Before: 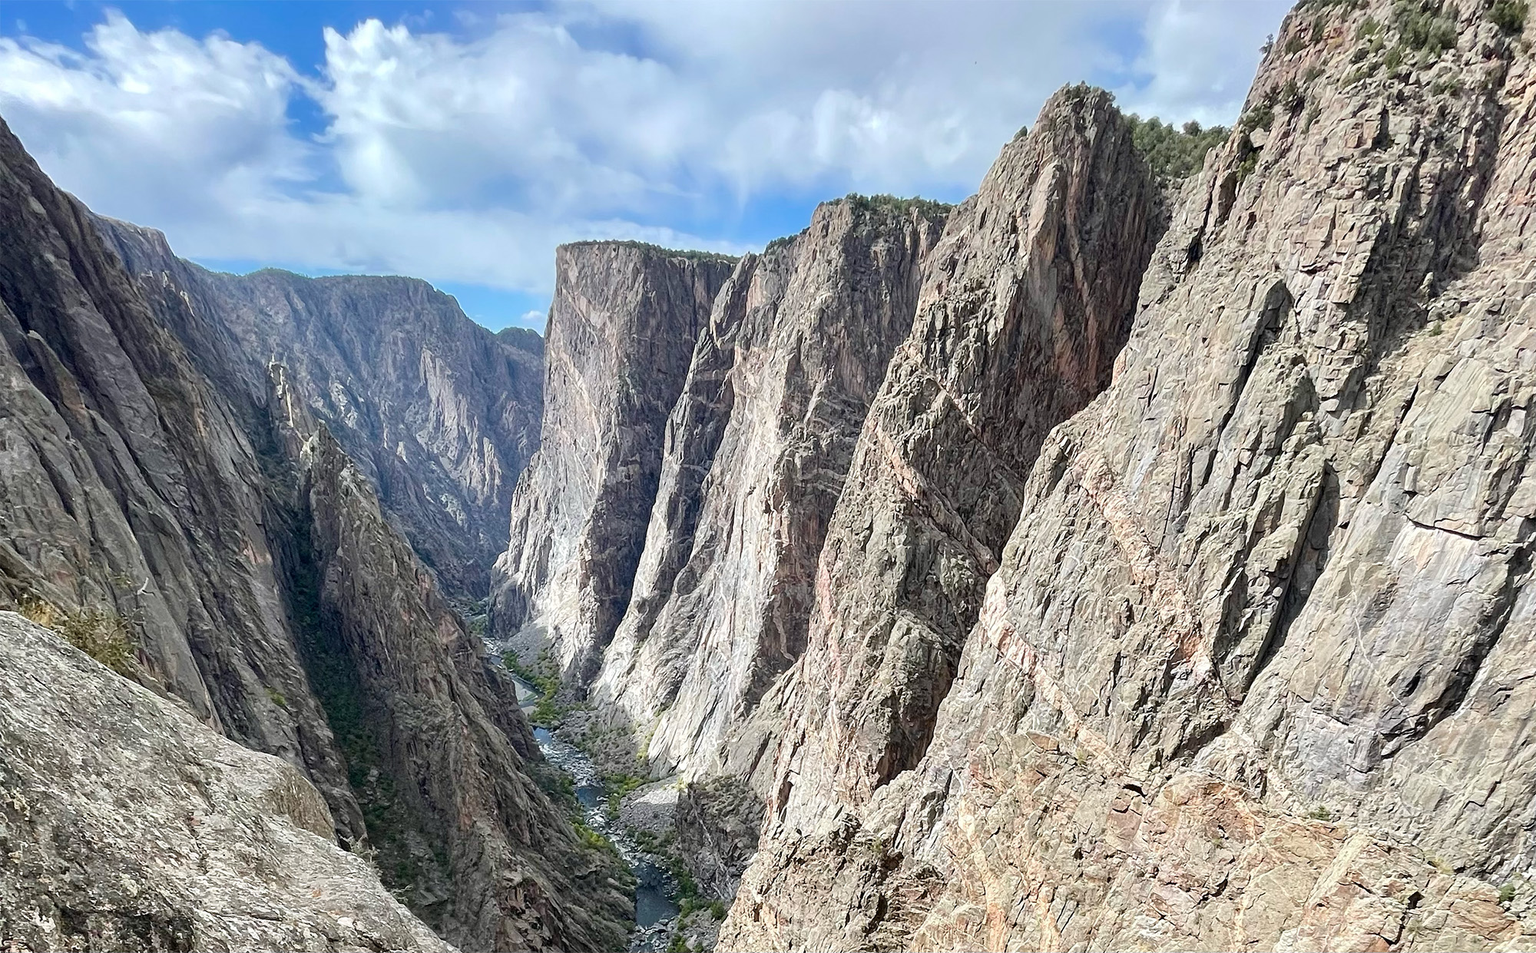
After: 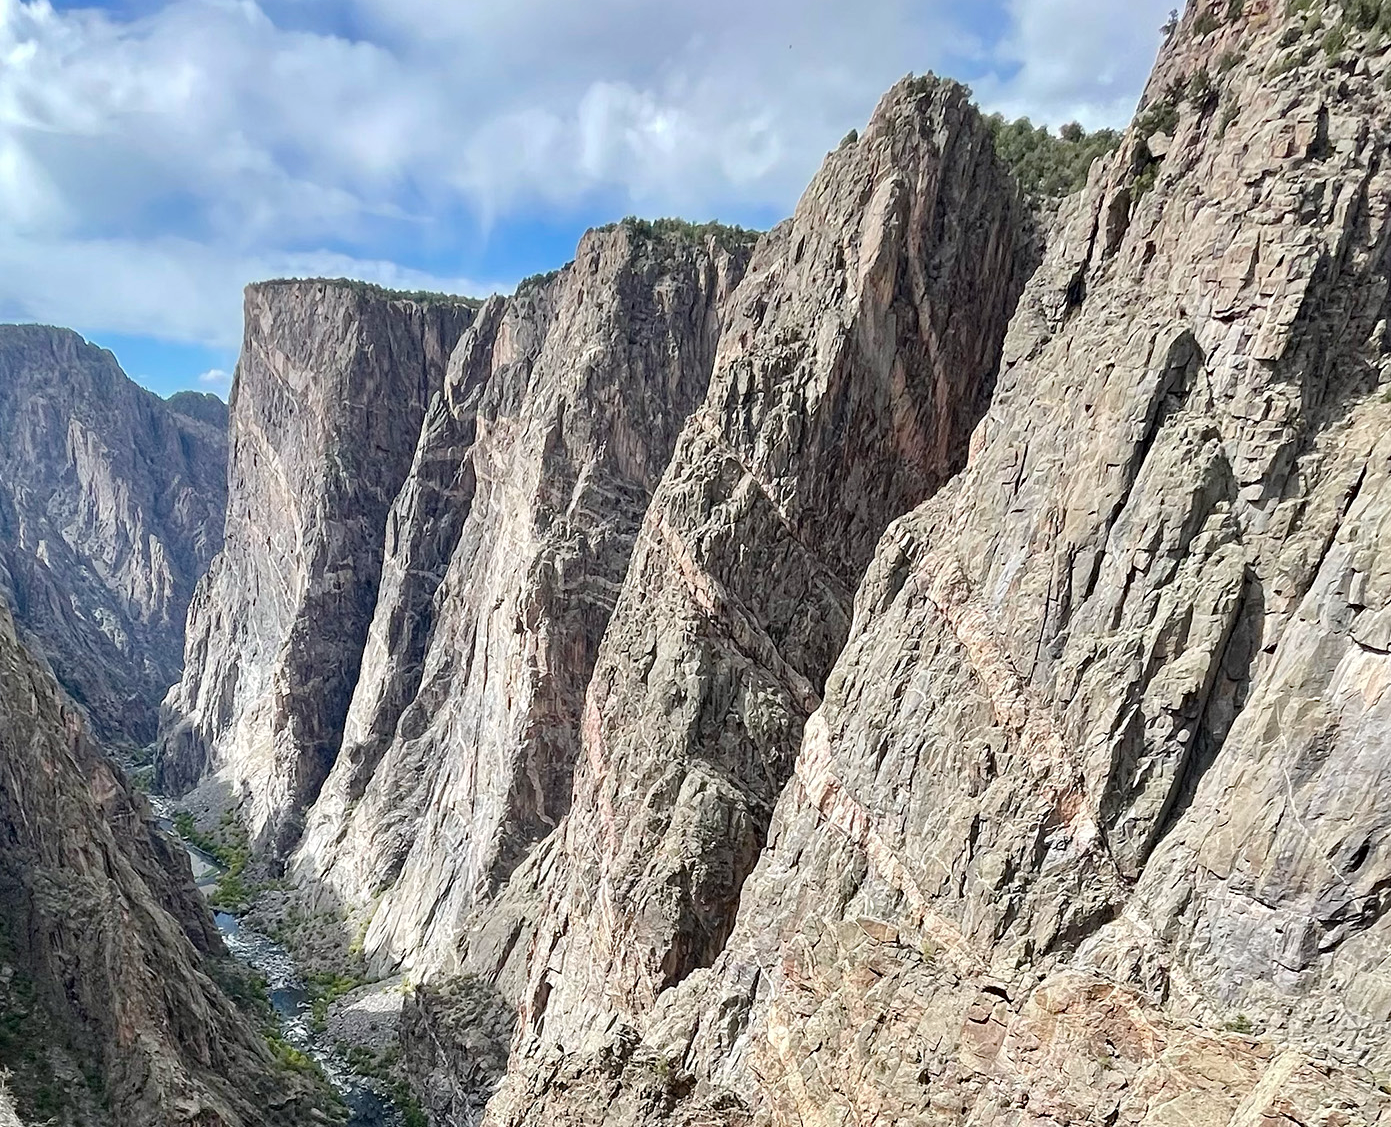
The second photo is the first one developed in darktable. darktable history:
exposure: compensate exposure bias true, compensate highlight preservation false
haze removal: compatibility mode true, adaptive false
crop and rotate: left 24.034%, top 2.838%, right 6.406%, bottom 6.299%
contrast brightness saturation: saturation -0.05
